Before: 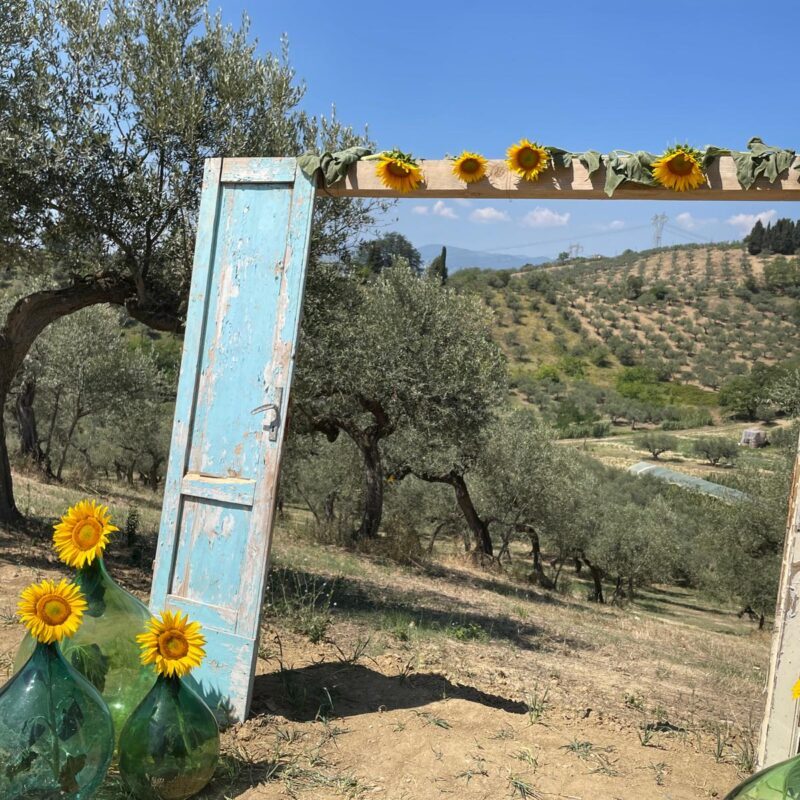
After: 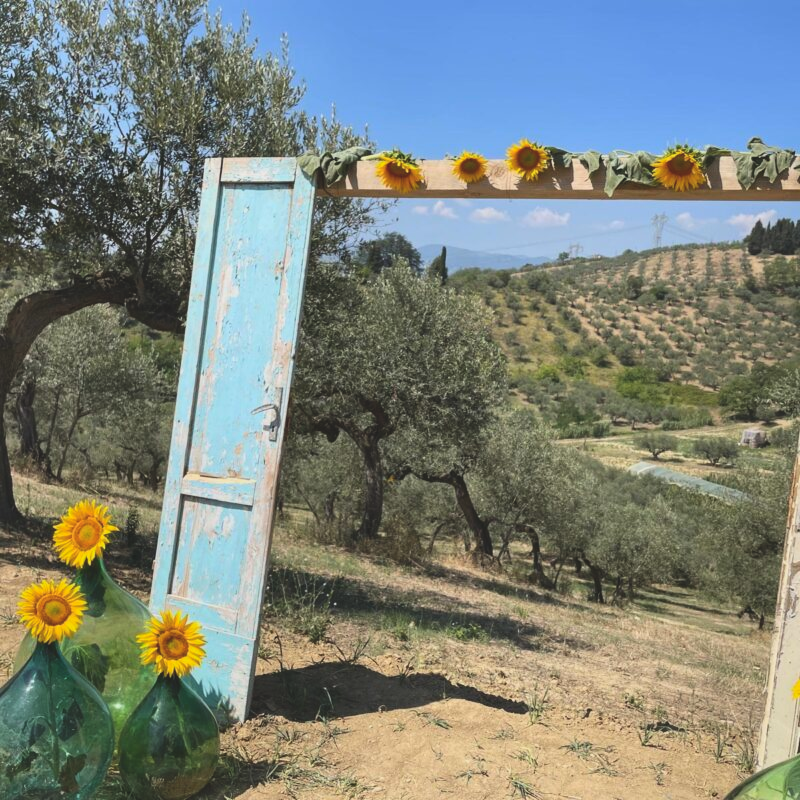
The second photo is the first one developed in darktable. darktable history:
exposure: black level correction -0.015, exposure -0.532 EV, compensate highlight preservation false
contrast brightness saturation: contrast 0.199, brightness 0.162, saturation 0.222
